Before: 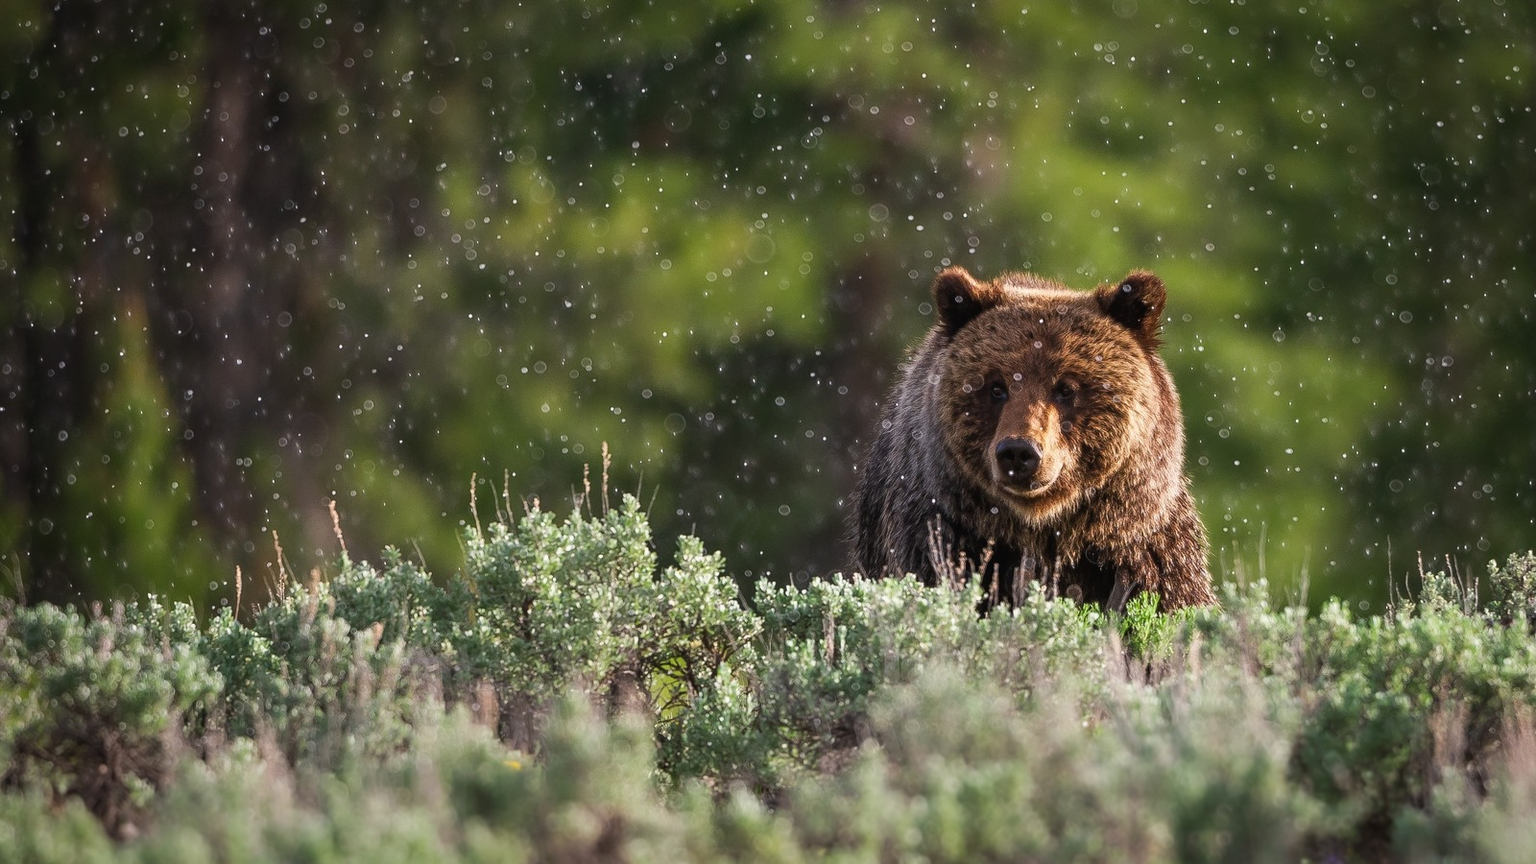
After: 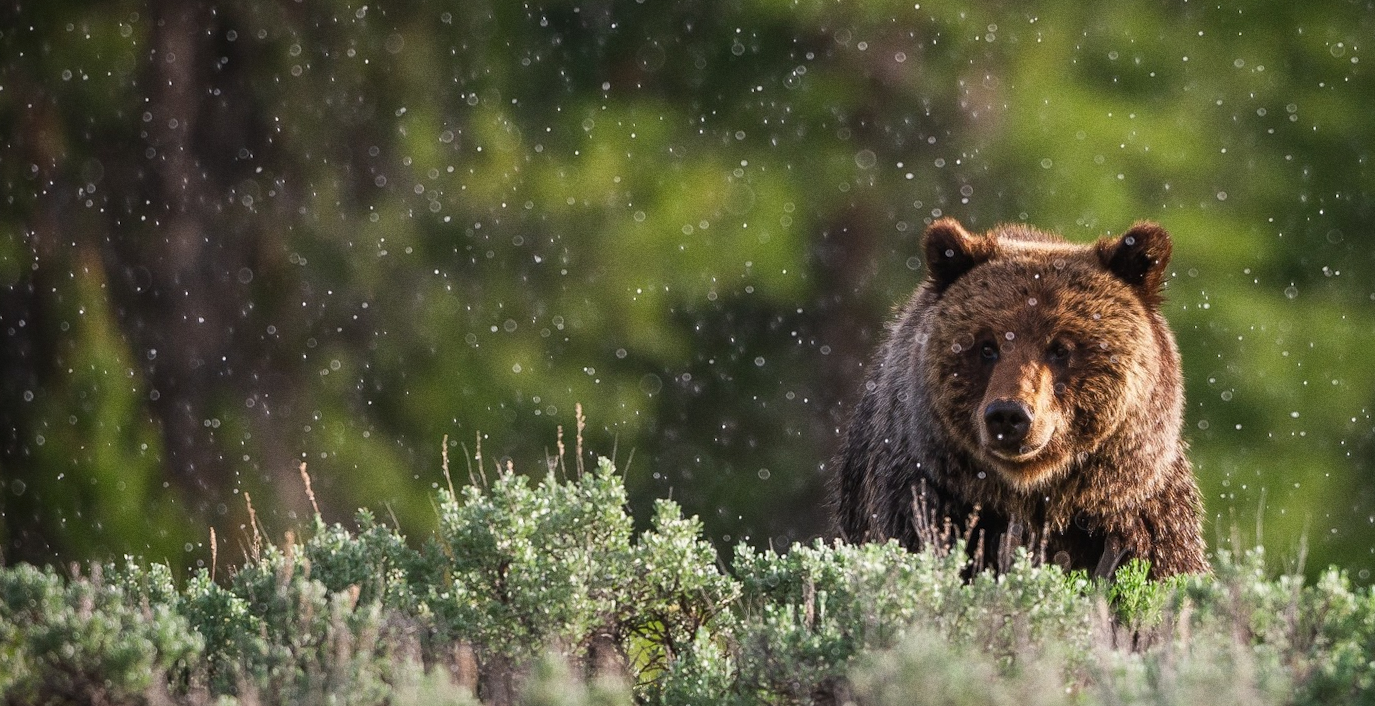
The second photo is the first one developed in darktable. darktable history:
crop: top 7.49%, right 9.717%, bottom 11.943%
rotate and perspective: rotation 0.074°, lens shift (vertical) 0.096, lens shift (horizontal) -0.041, crop left 0.043, crop right 0.952, crop top 0.024, crop bottom 0.979
grain: coarseness 0.09 ISO
